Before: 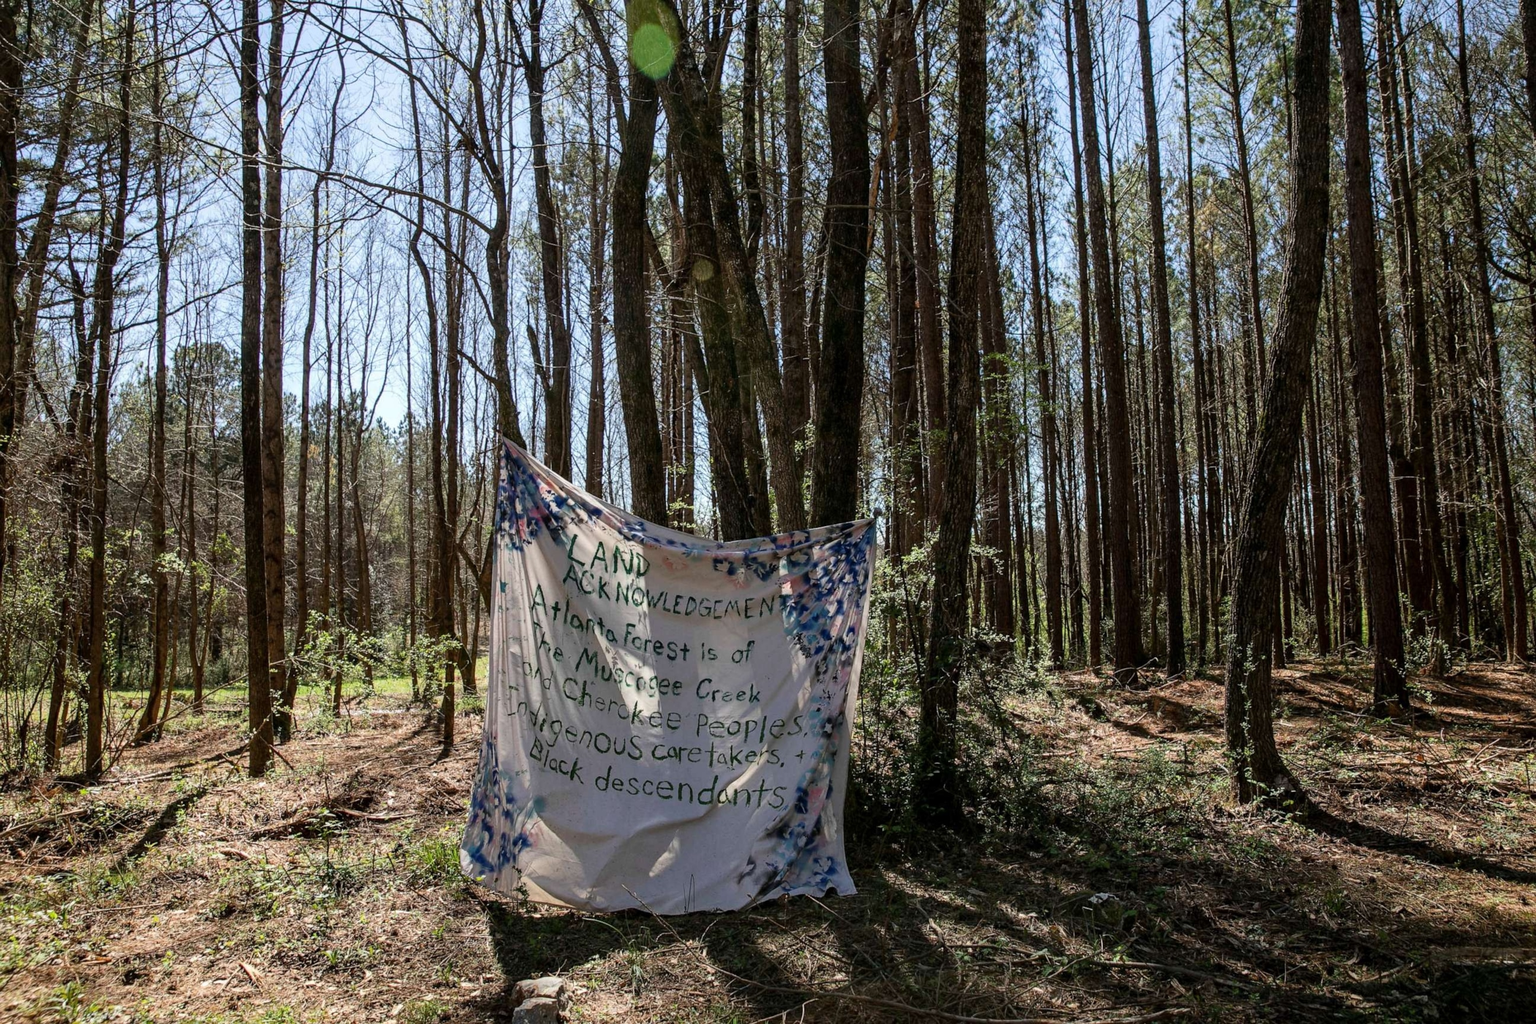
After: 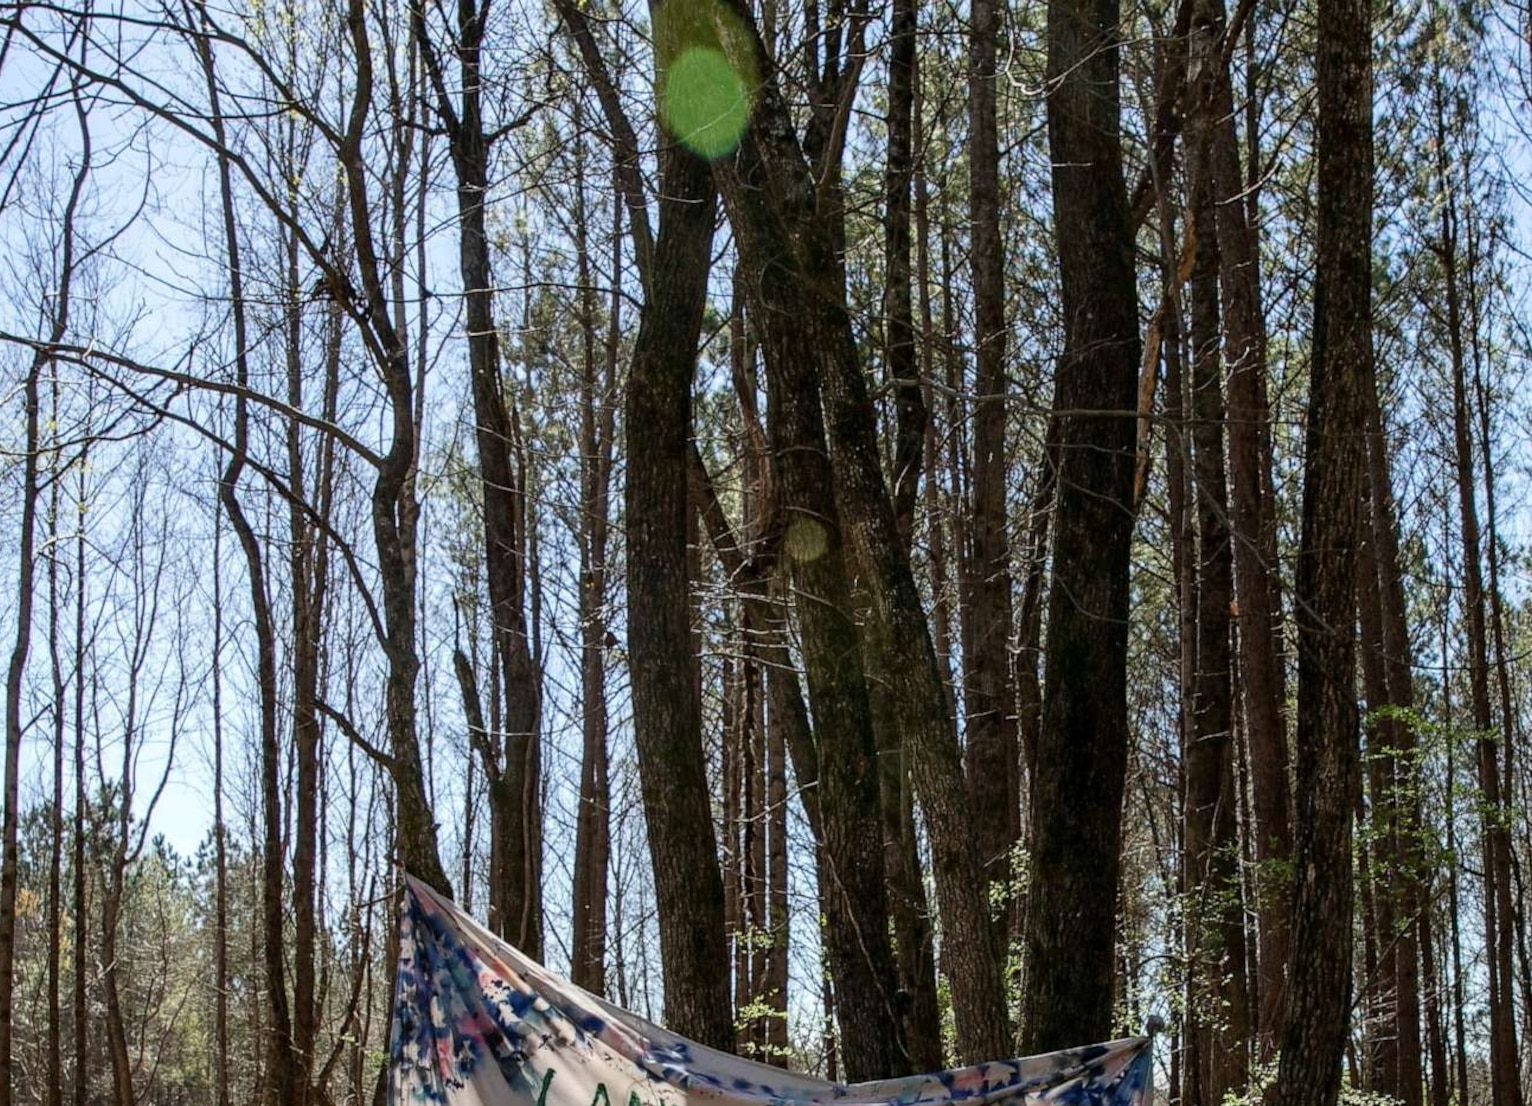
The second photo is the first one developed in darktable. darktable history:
crop: left 19.538%, right 30.591%, bottom 45.969%
exposure: compensate exposure bias true, compensate highlight preservation false
